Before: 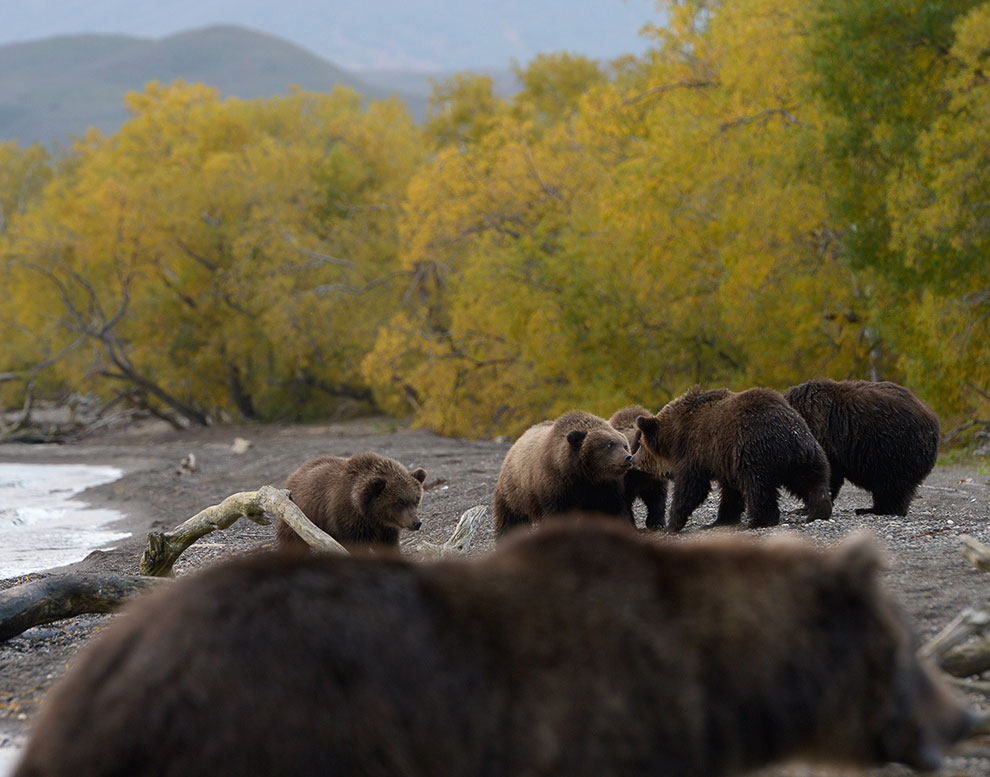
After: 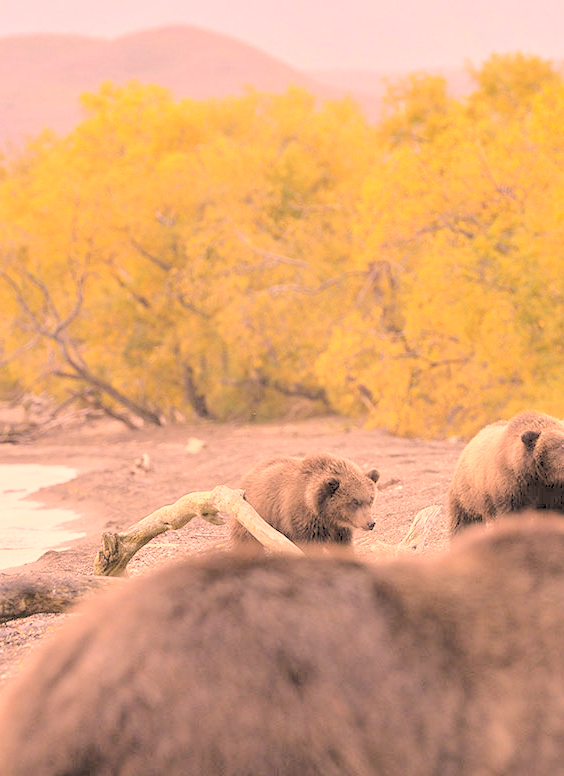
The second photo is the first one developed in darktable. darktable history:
tone equalizer: -8 EV 1.03 EV, -7 EV 0.963 EV, -6 EV 0.979 EV, -5 EV 0.977 EV, -4 EV 1.02 EV, -3 EV 0.749 EV, -2 EV 0.503 EV, -1 EV 0.254 EV
shadows and highlights: low approximation 0.01, soften with gaussian
exposure: black level correction 0.001, compensate highlight preservation false
contrast brightness saturation: brightness 0.999
crop: left 4.716%, right 38.294%
levels: levels [0.016, 0.484, 0.953]
color correction: highlights a* 39.7, highlights b* 39.67, saturation 0.691
